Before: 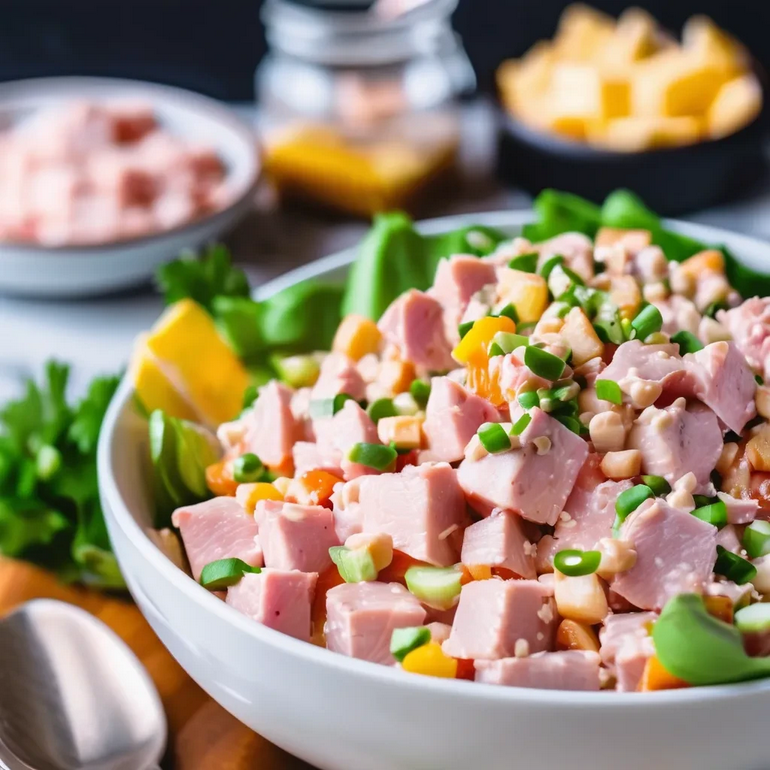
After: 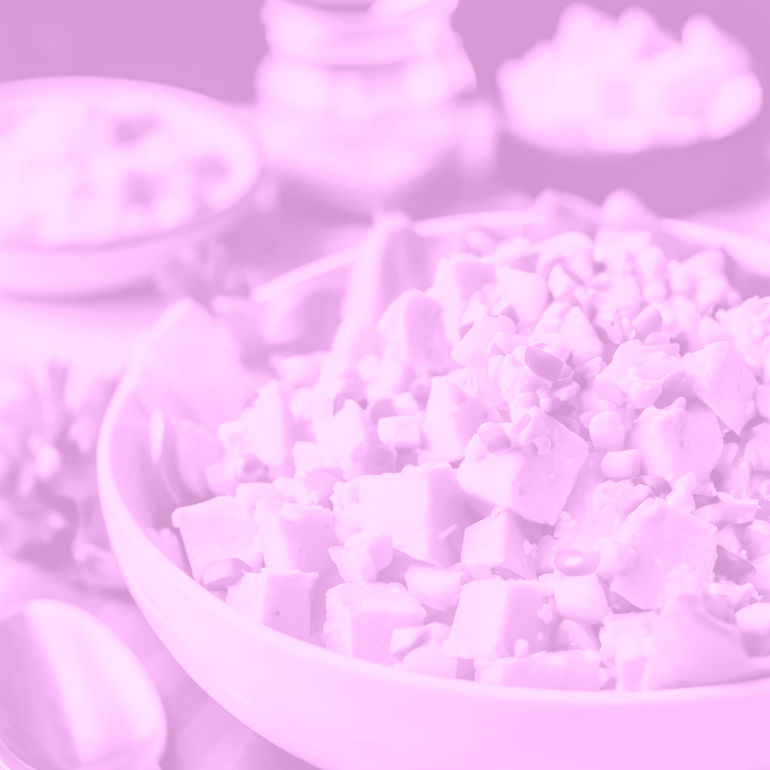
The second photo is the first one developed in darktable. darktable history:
shadows and highlights: highlights color adjustment 0%, low approximation 0.01, soften with gaussian
colorize: hue 331.2°, saturation 75%, source mix 30.28%, lightness 70.52%, version 1
color correction: saturation 0.3
